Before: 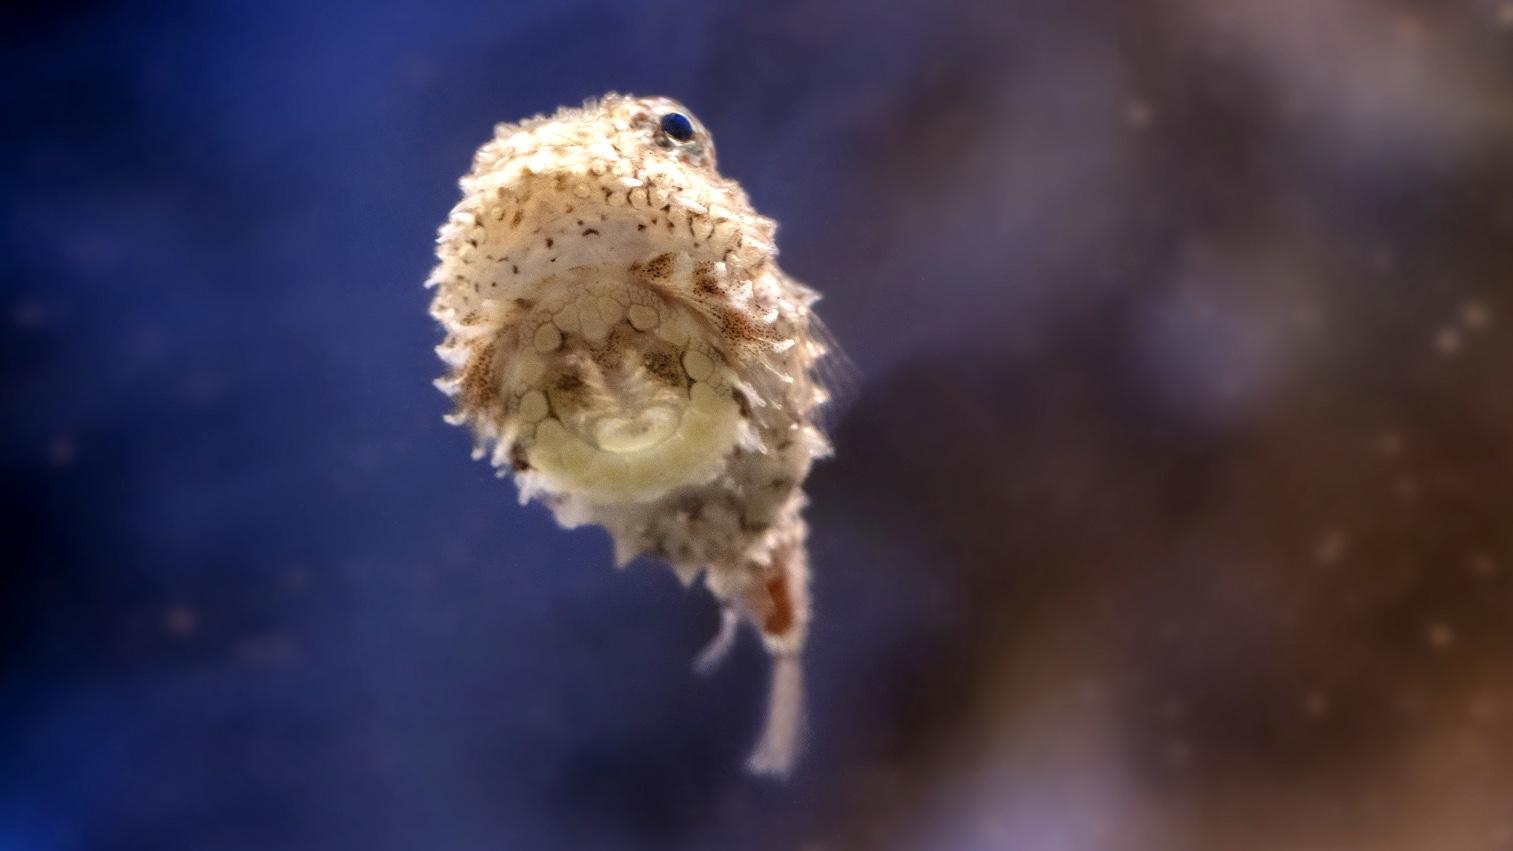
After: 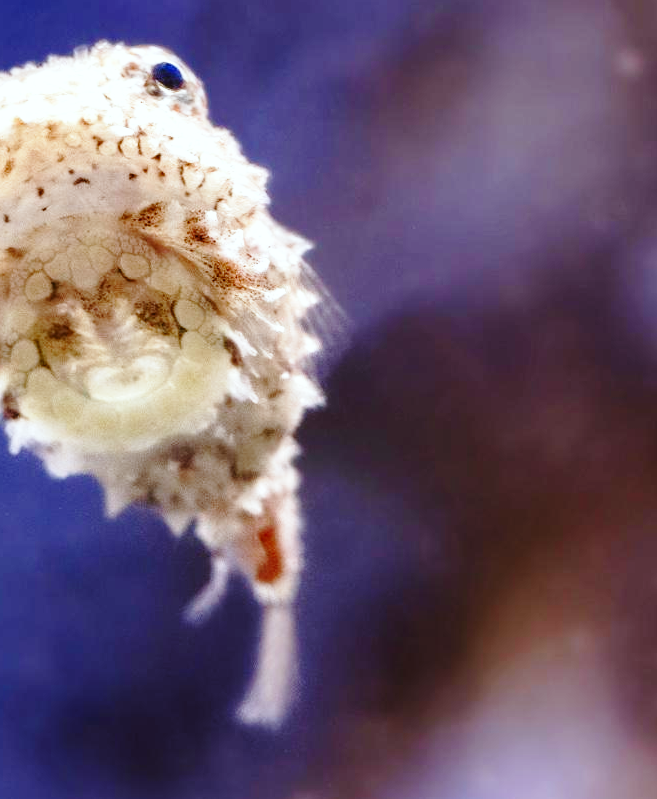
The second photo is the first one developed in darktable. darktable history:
color balance rgb: linear chroma grading › shadows -7.032%, linear chroma grading › highlights -6.629%, linear chroma grading › global chroma -10.569%, linear chroma grading › mid-tones -8.14%, perceptual saturation grading › global saturation 20%, perceptual saturation grading › highlights -25.856%, perceptual saturation grading › shadows 25.397%
color calibration: illuminant as shot in camera, x 0.358, y 0.373, temperature 4628.91 K
tone equalizer: on, module defaults
base curve: curves: ch0 [(0, 0) (0.028, 0.03) (0.121, 0.232) (0.46, 0.748) (0.859, 0.968) (1, 1)], preserve colors none
exposure: exposure 0.219 EV, compensate exposure bias true, compensate highlight preservation false
crop: left 33.688%, top 5.997%, right 22.879%
color correction: highlights a* -3, highlights b* -2.03, shadows a* 2.22, shadows b* 2.8
